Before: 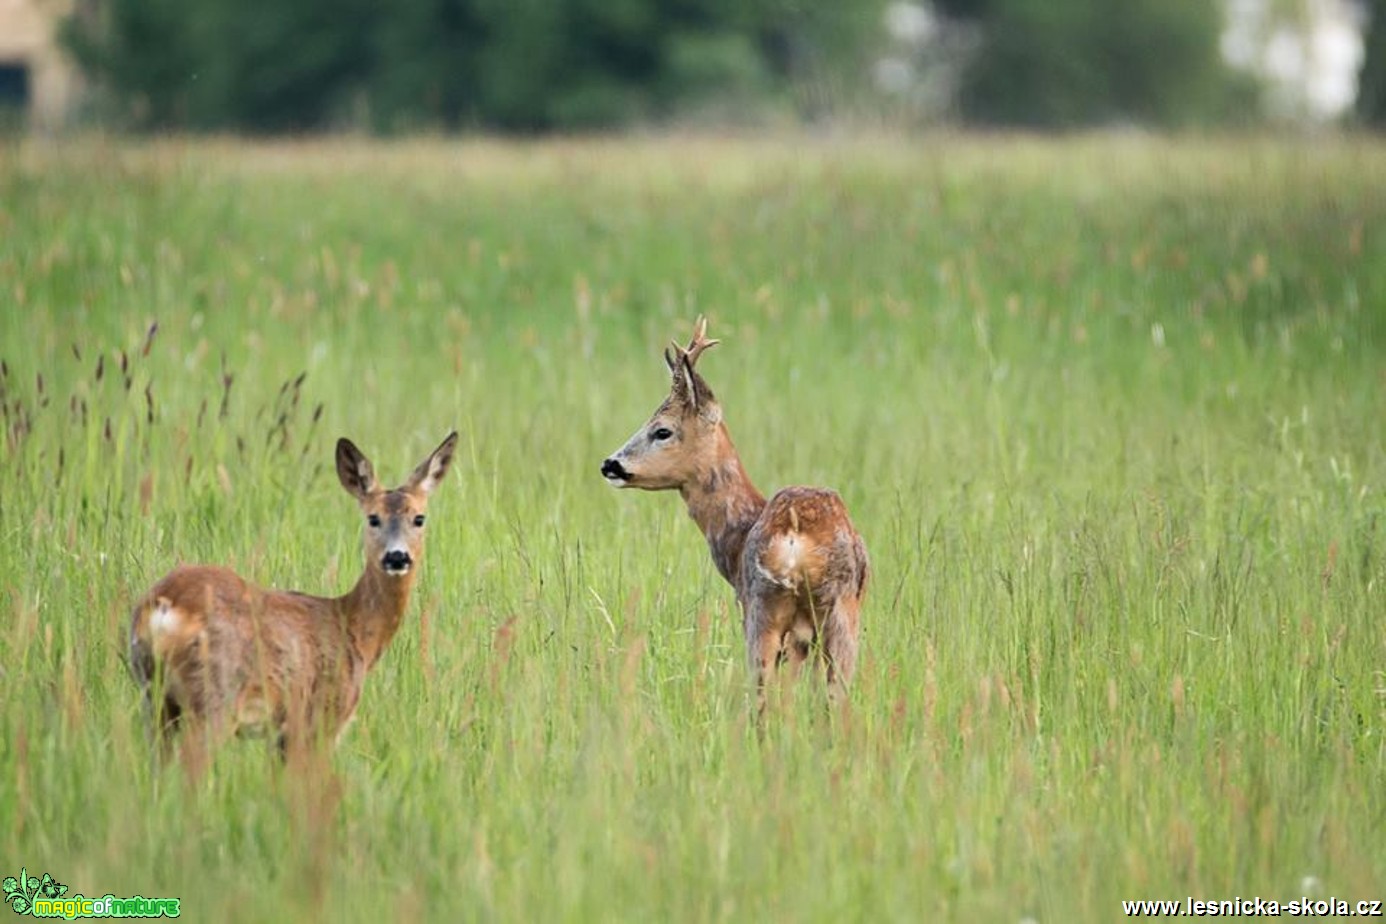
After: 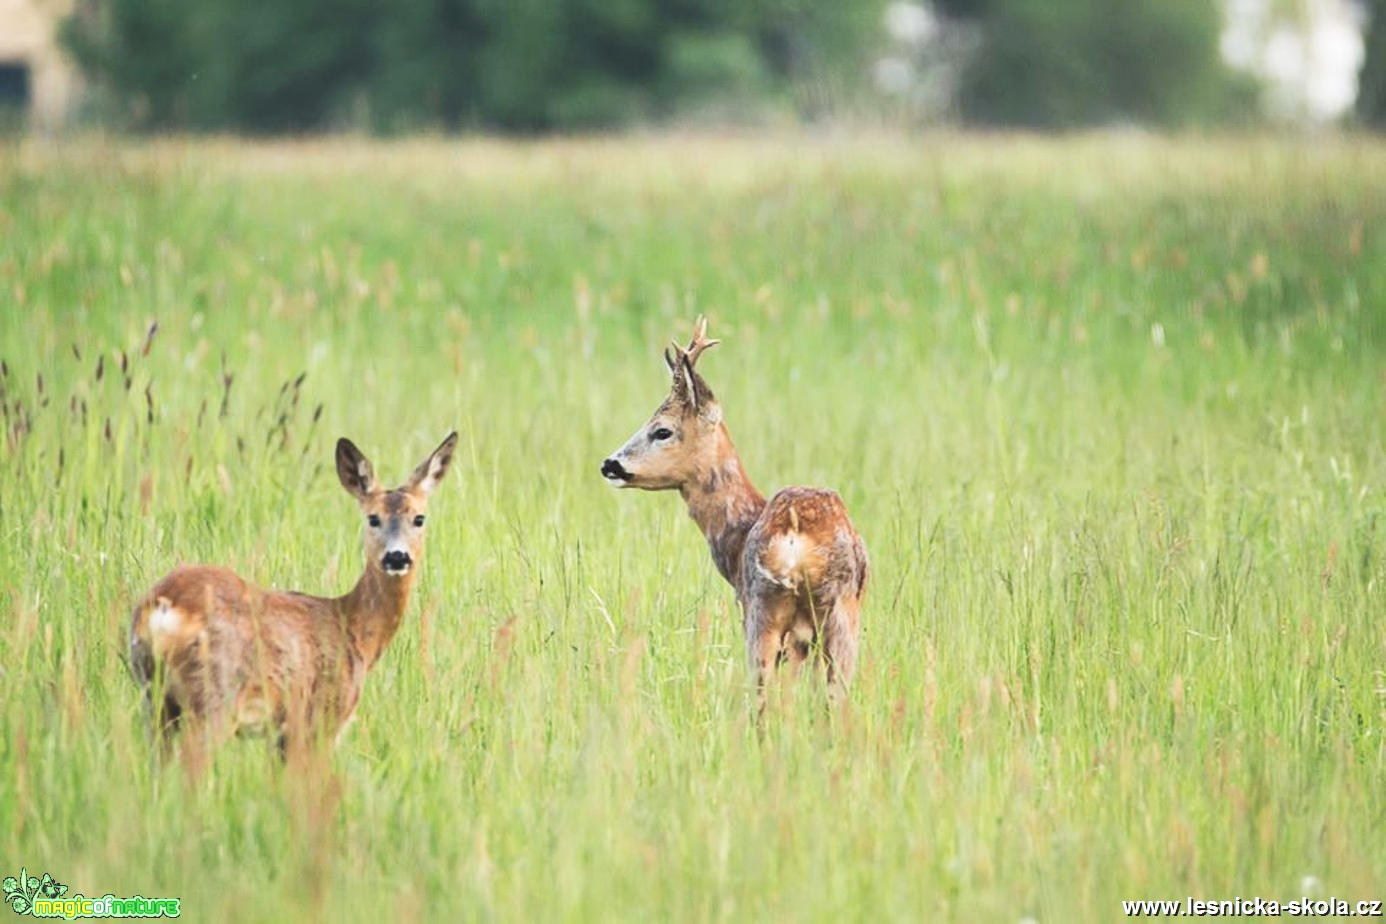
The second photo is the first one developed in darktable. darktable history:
tone curve: curves: ch0 [(0, 0) (0.003, 0.156) (0.011, 0.156) (0.025, 0.161) (0.044, 0.164) (0.069, 0.178) (0.1, 0.201) (0.136, 0.229) (0.177, 0.263) (0.224, 0.301) (0.277, 0.355) (0.335, 0.415) (0.399, 0.48) (0.468, 0.561) (0.543, 0.647) (0.623, 0.735) (0.709, 0.819) (0.801, 0.893) (0.898, 0.953) (1, 1)], preserve colors none
